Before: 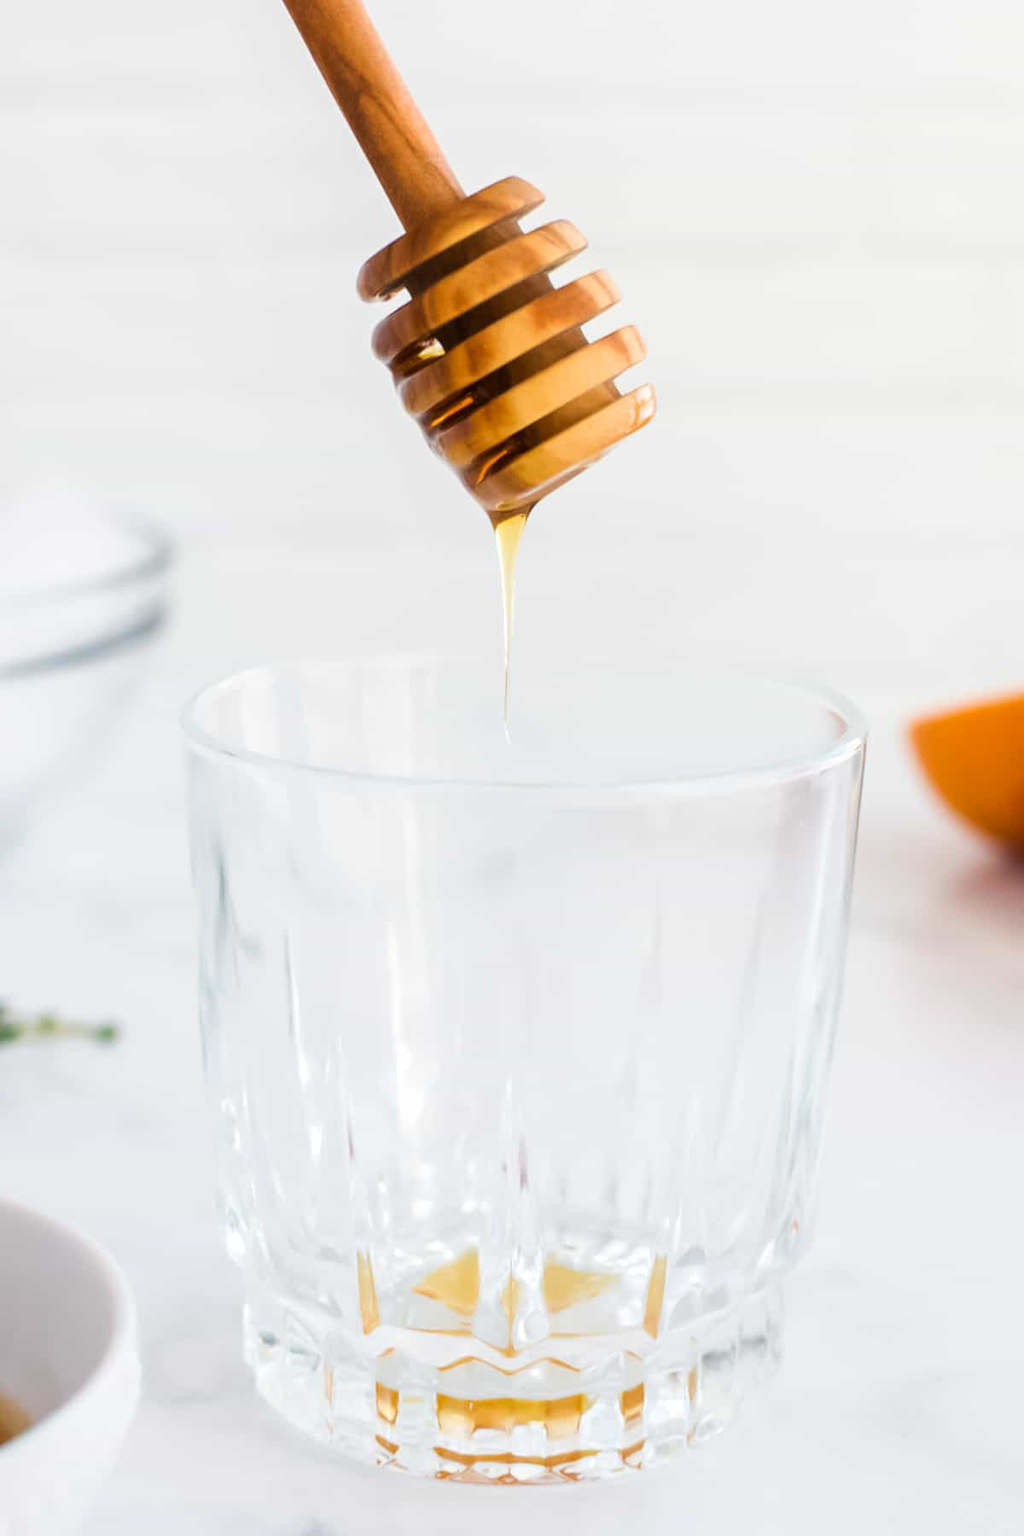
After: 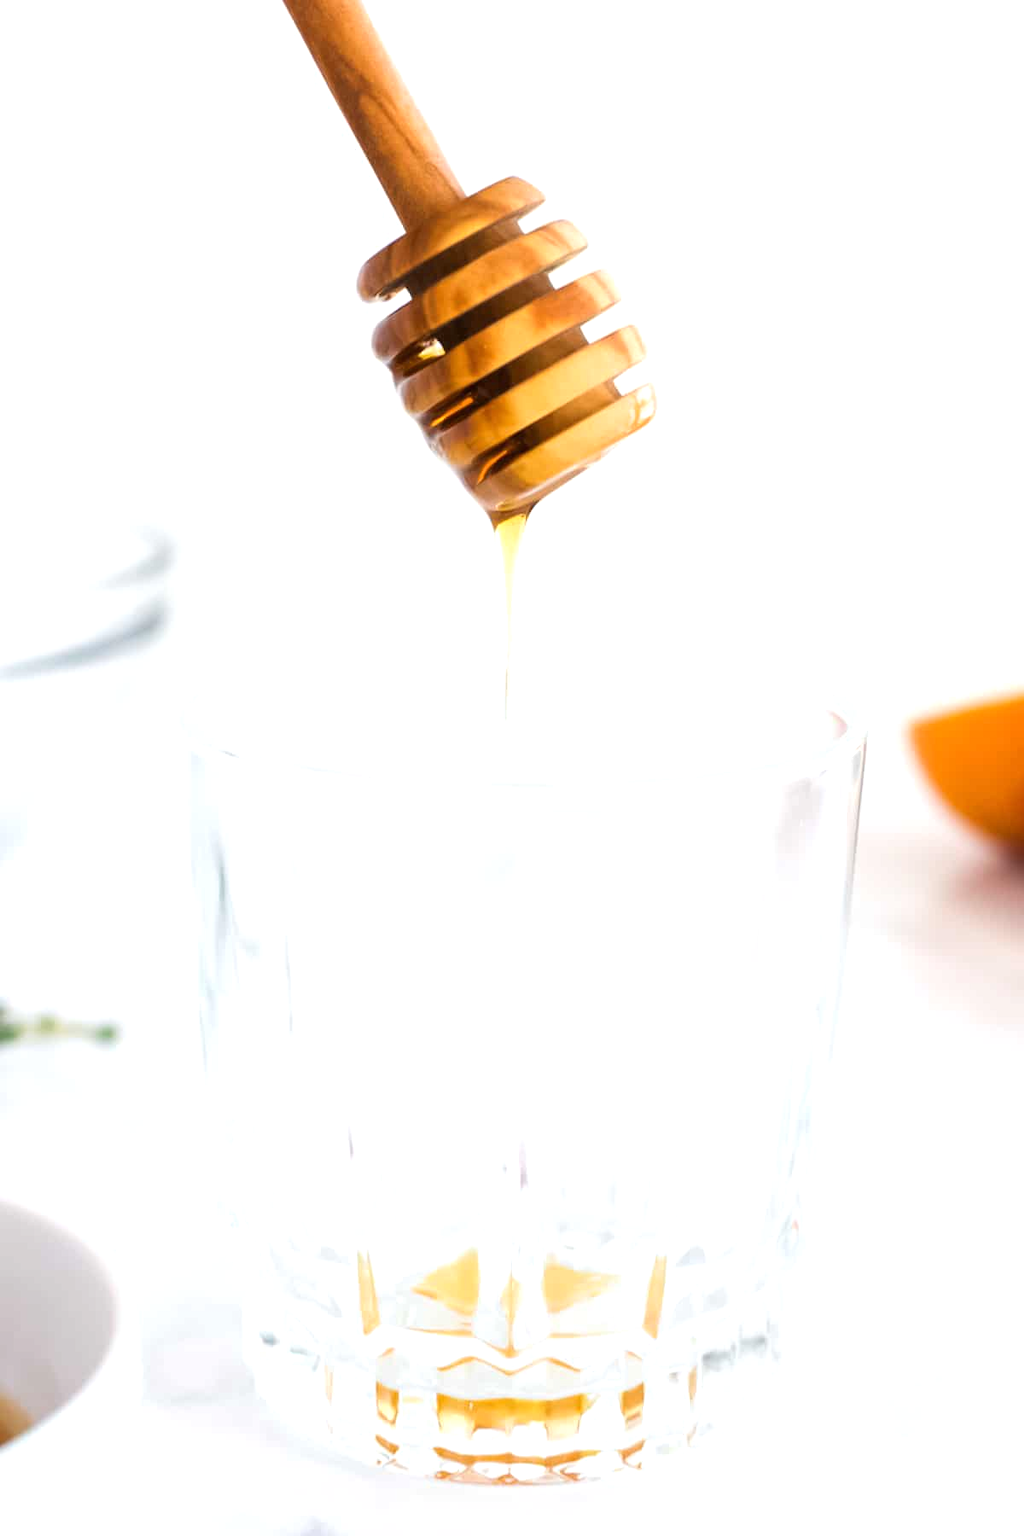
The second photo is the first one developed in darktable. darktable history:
exposure: black level correction 0, exposure 0.396 EV, compensate highlight preservation false
